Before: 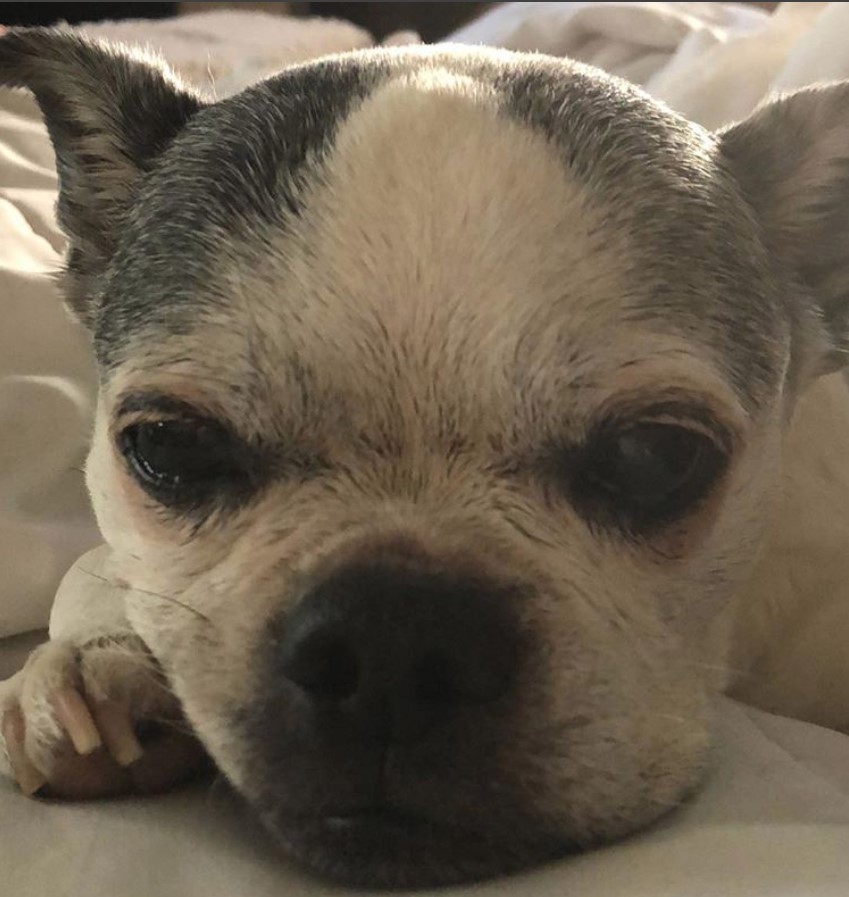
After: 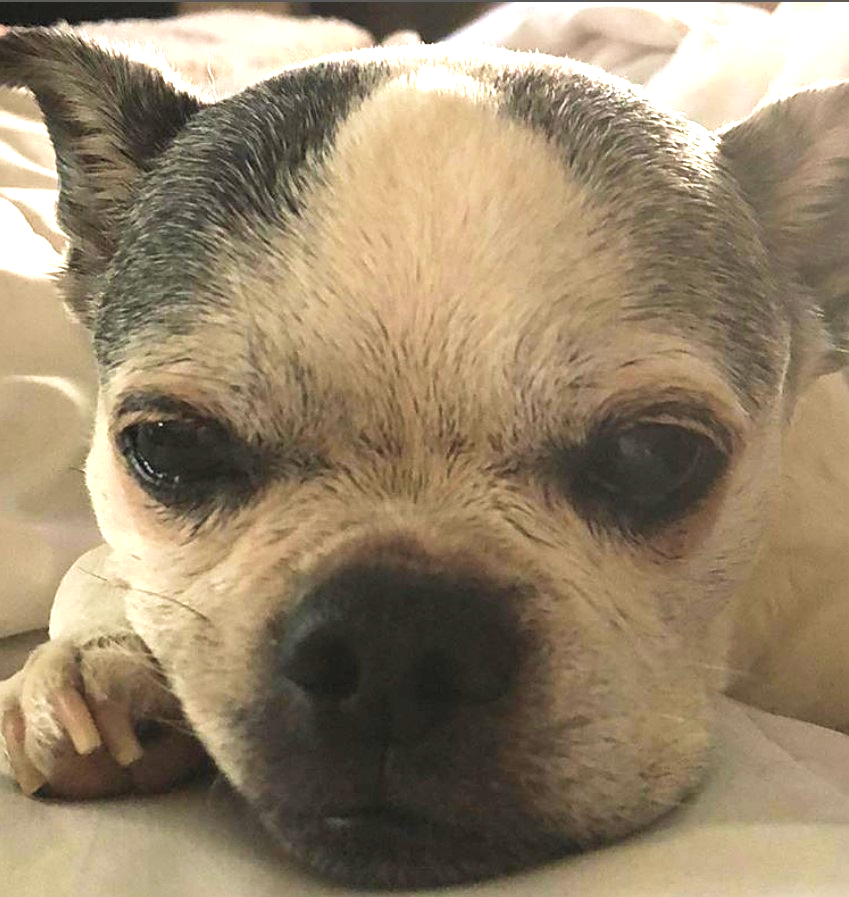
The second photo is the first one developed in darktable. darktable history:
exposure: black level correction 0, exposure 1.001 EV, compensate highlight preservation false
sharpen: on, module defaults
velvia: on, module defaults
